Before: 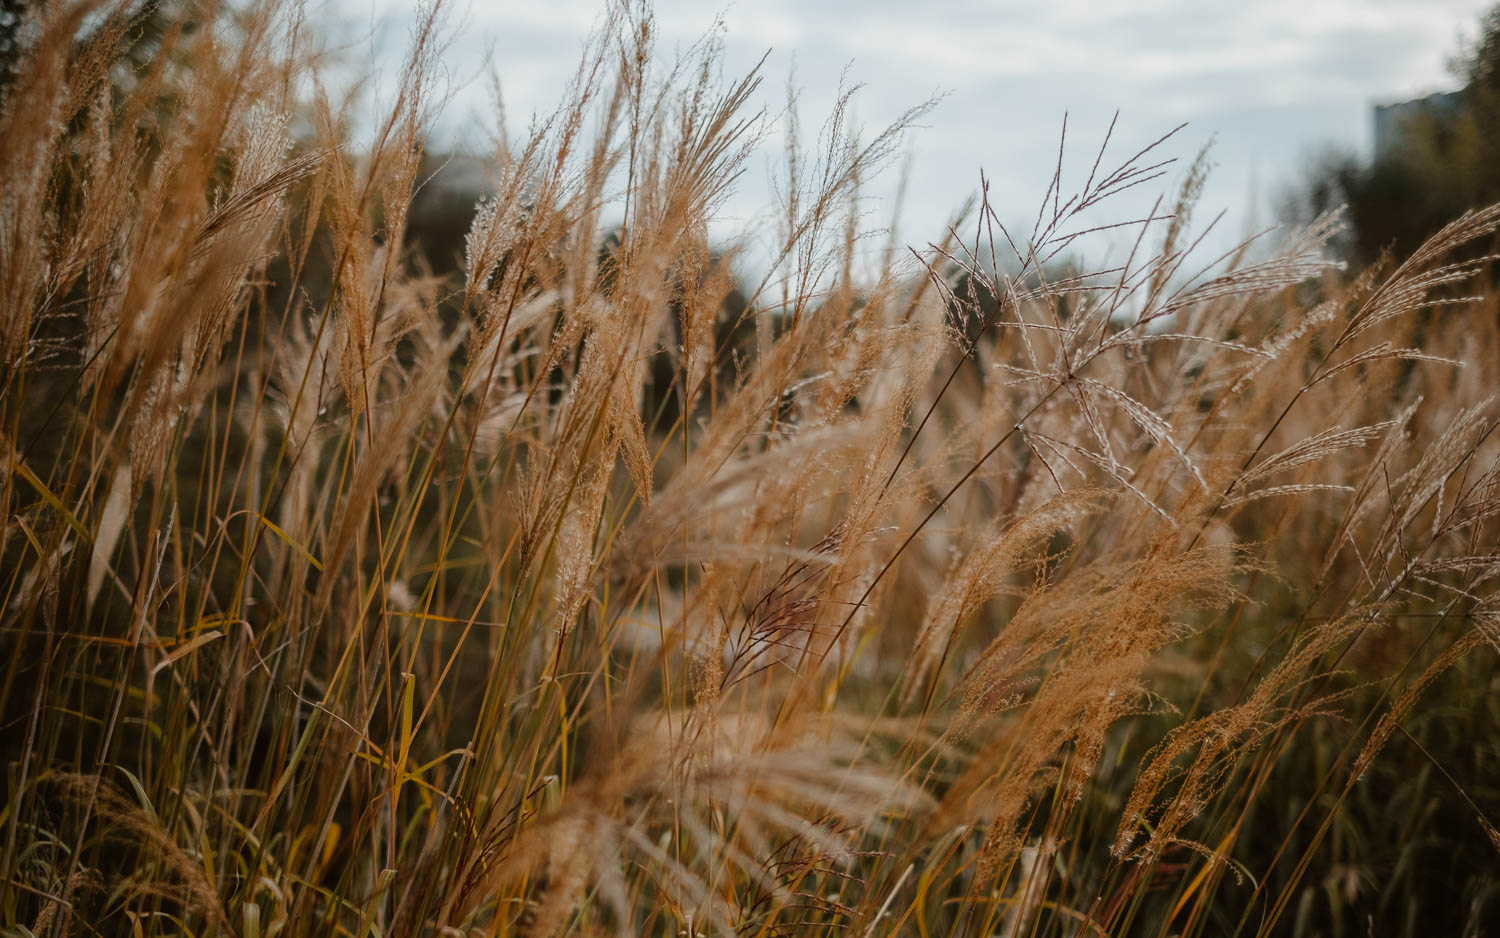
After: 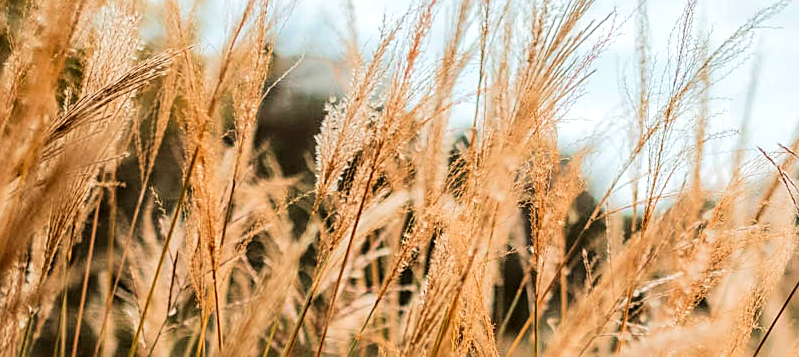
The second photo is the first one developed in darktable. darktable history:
velvia: on, module defaults
tone equalizer: -7 EV 0.141 EV, -6 EV 0.59 EV, -5 EV 1.11 EV, -4 EV 1.31 EV, -3 EV 1.12 EV, -2 EV 0.6 EV, -1 EV 0.155 EV, edges refinement/feathering 500, mask exposure compensation -1.57 EV, preserve details no
crop: left 10.046%, top 10.558%, right 36.668%, bottom 51.305%
exposure: exposure 0.191 EV, compensate highlight preservation false
sharpen: on, module defaults
local contrast: detail 130%
contrast brightness saturation: contrast 0.042, saturation 0.071
